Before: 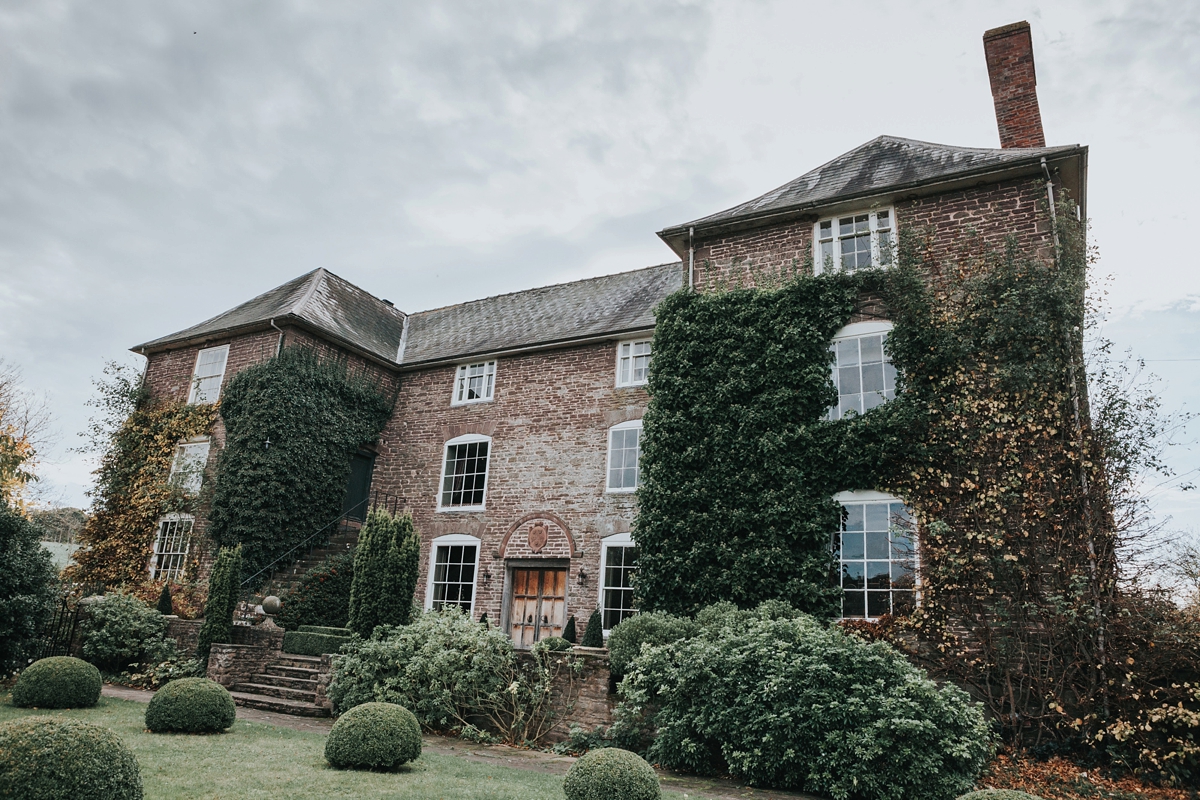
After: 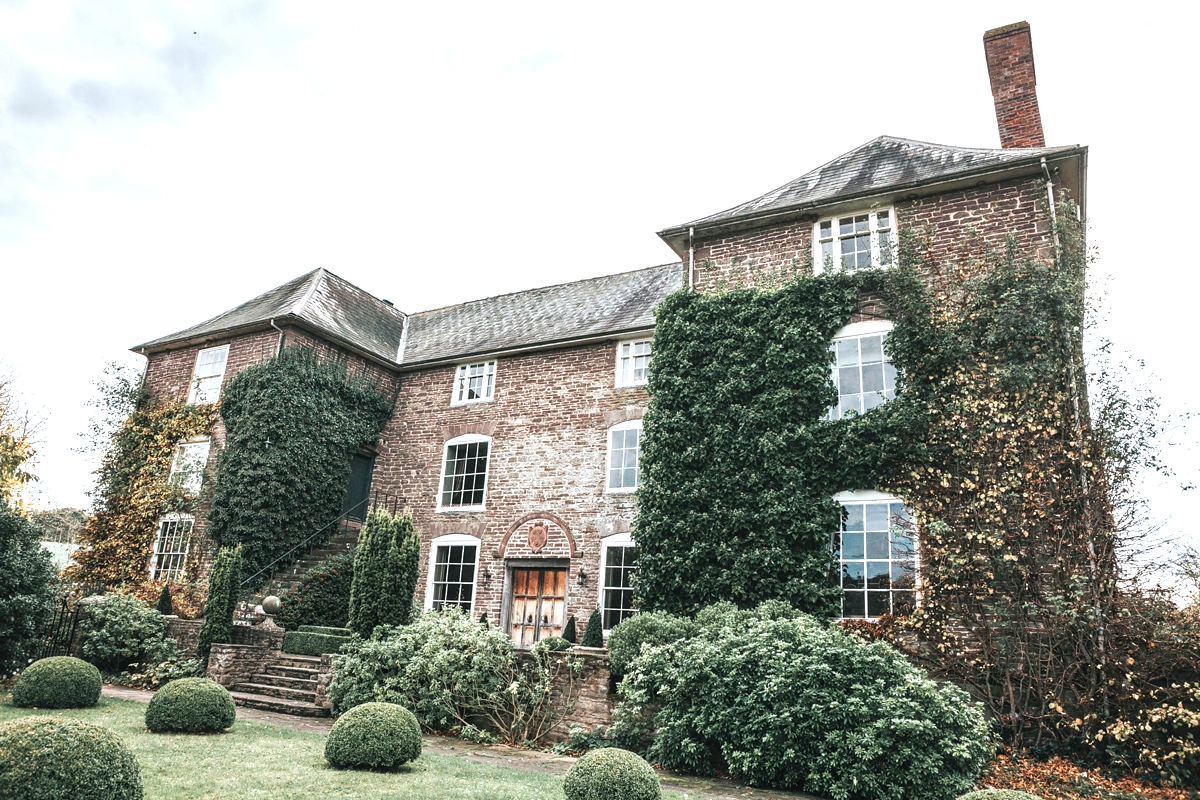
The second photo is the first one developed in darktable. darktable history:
local contrast: on, module defaults
exposure: black level correction 0, exposure 1.001 EV, compensate highlight preservation false
sharpen: radius 2.927, amount 0.863, threshold 47.493
